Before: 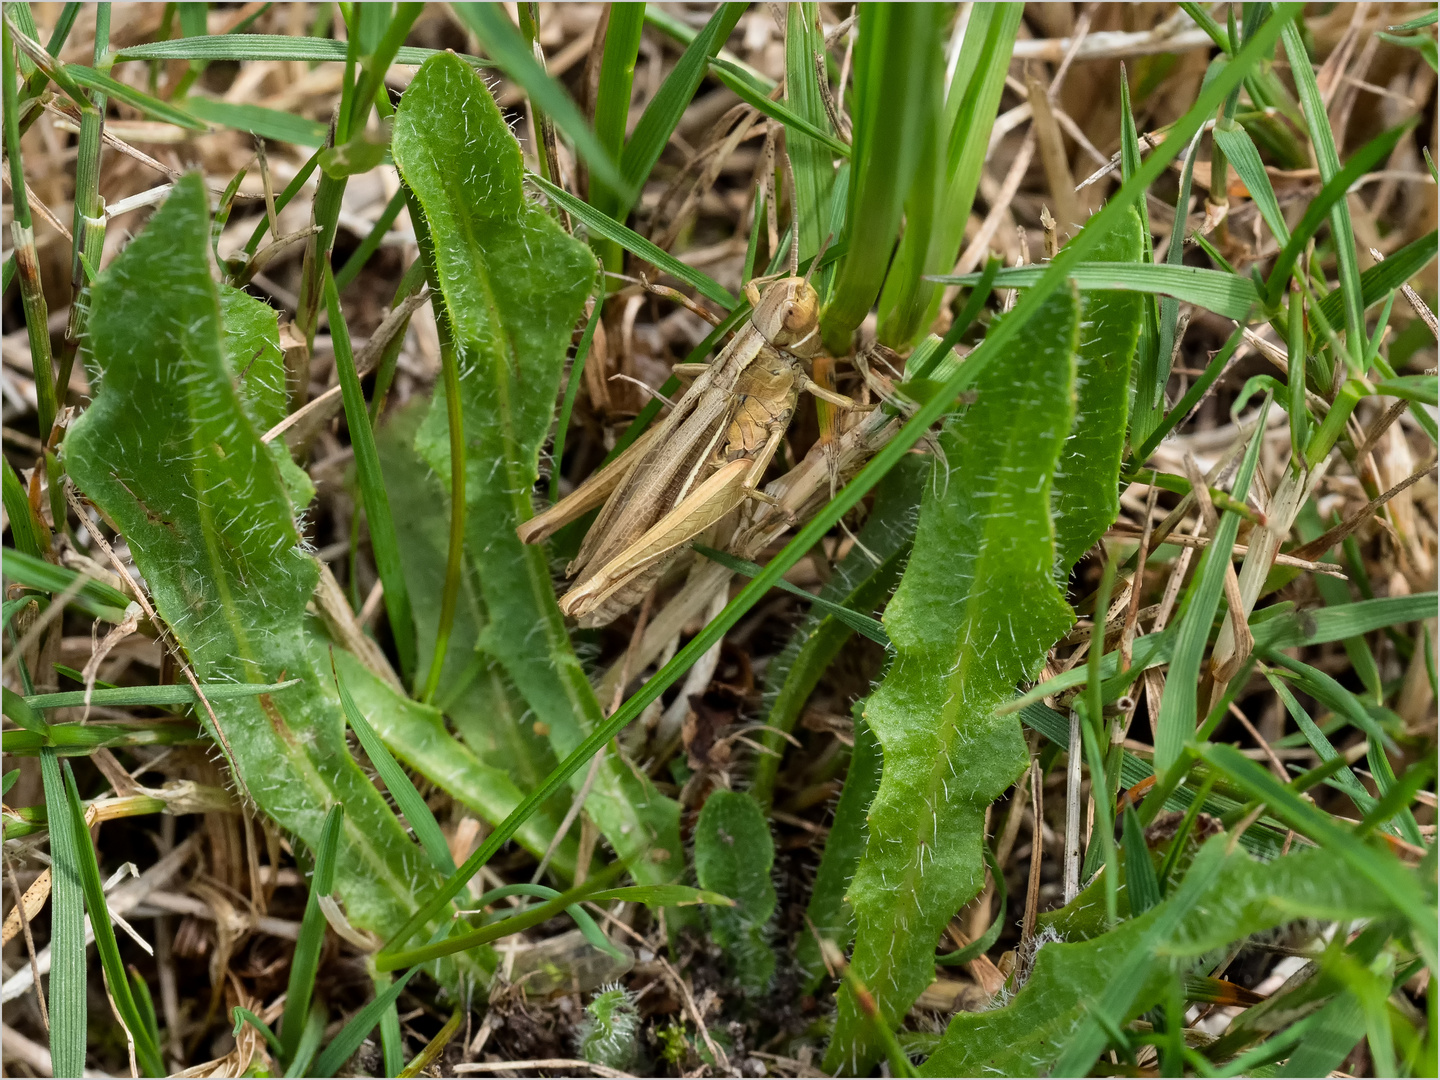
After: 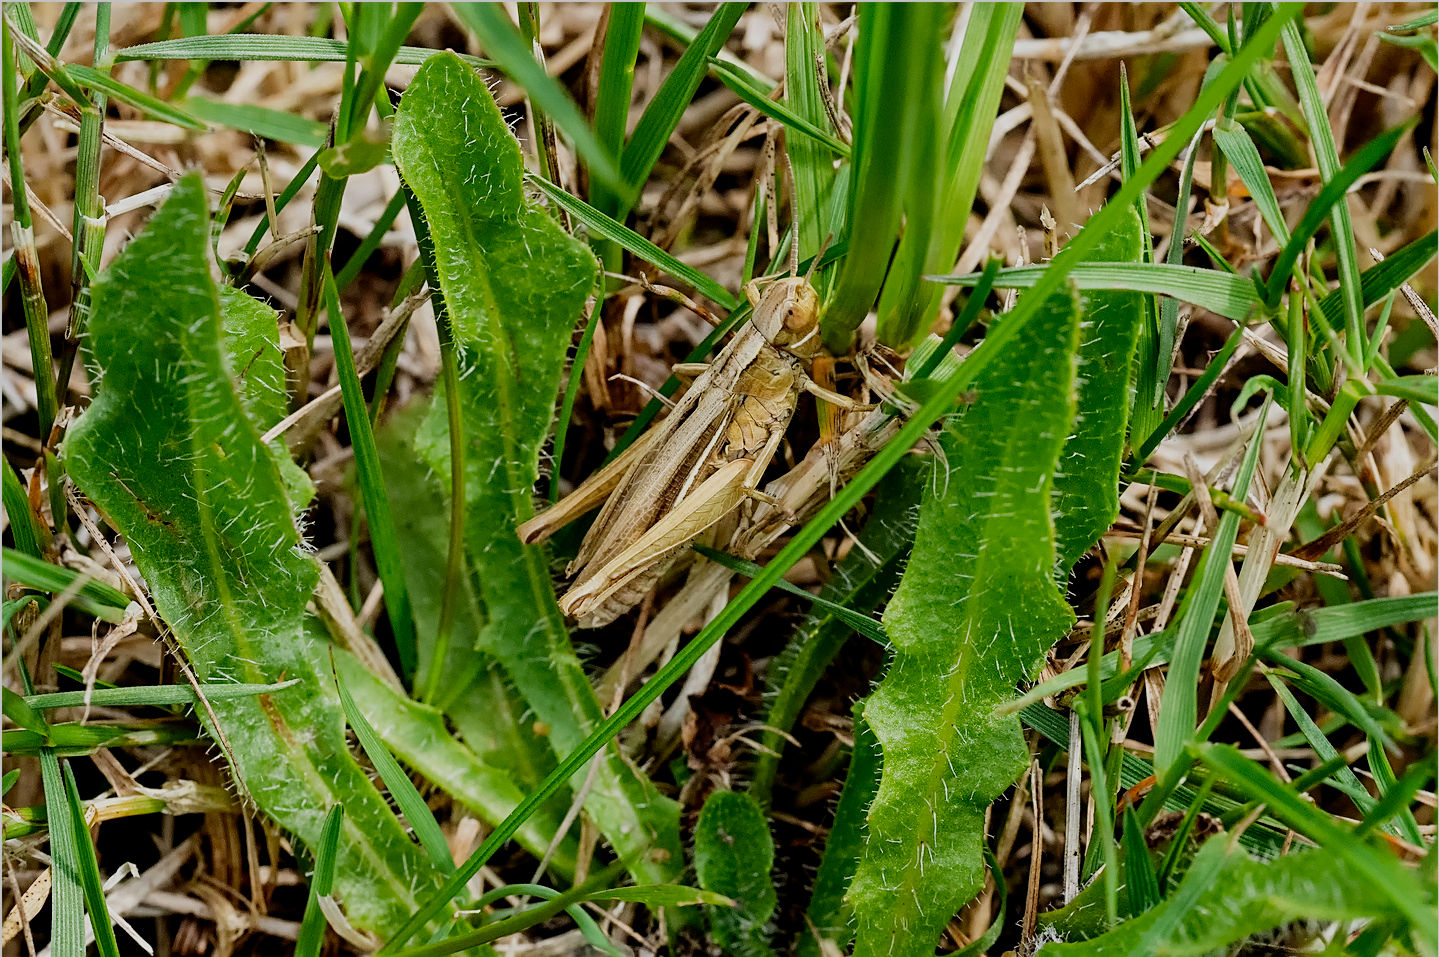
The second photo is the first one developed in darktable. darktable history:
crop and rotate: top 0%, bottom 11.345%
filmic rgb: middle gray luminance 28.85%, black relative exposure -10.24 EV, white relative exposure 5.49 EV, target black luminance 0%, hardness 3.91, latitude 1.94%, contrast 1.129, highlights saturation mix 5.96%, shadows ↔ highlights balance 15.03%, preserve chrominance no, color science v4 (2020), contrast in shadows soft
sharpen: on, module defaults
